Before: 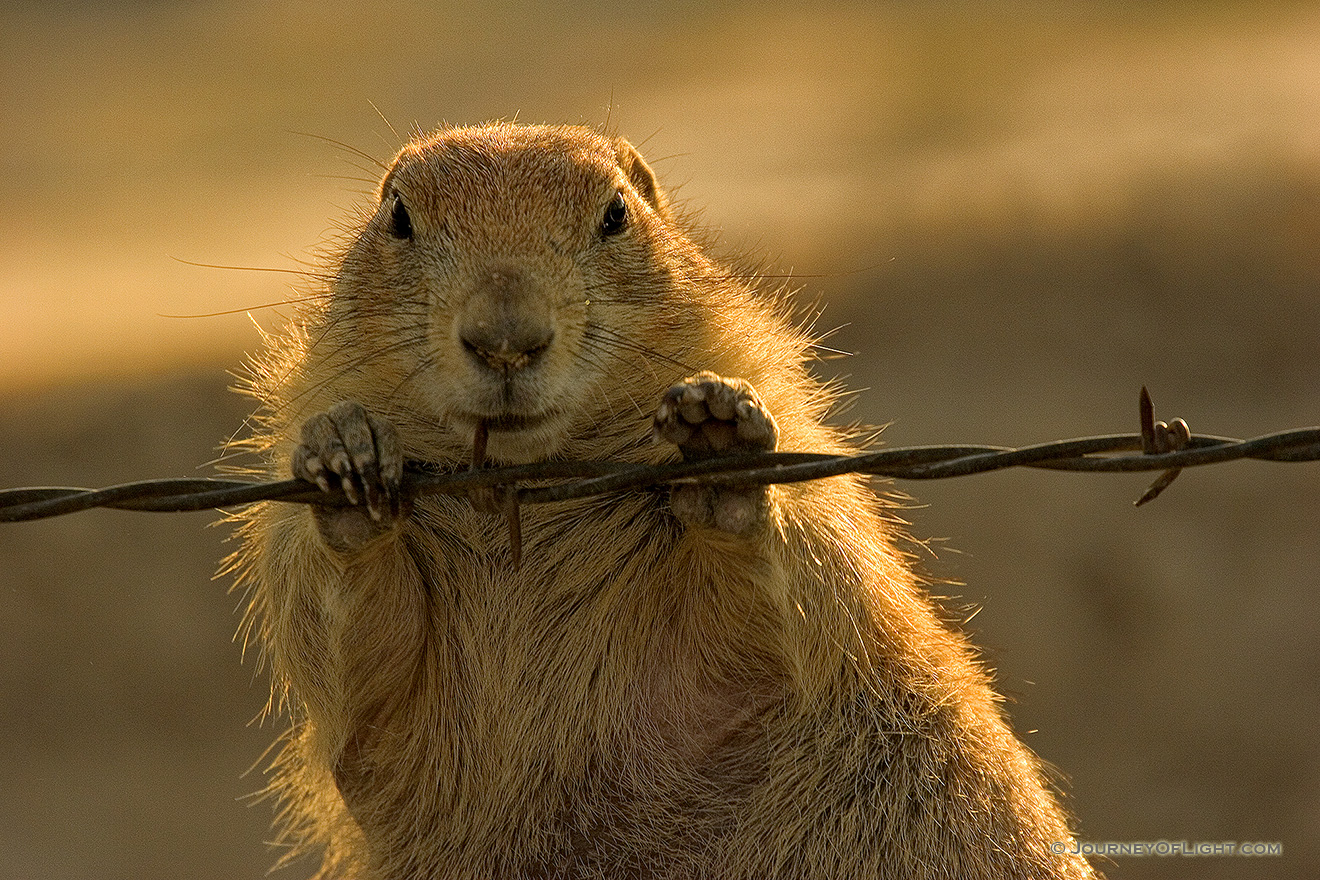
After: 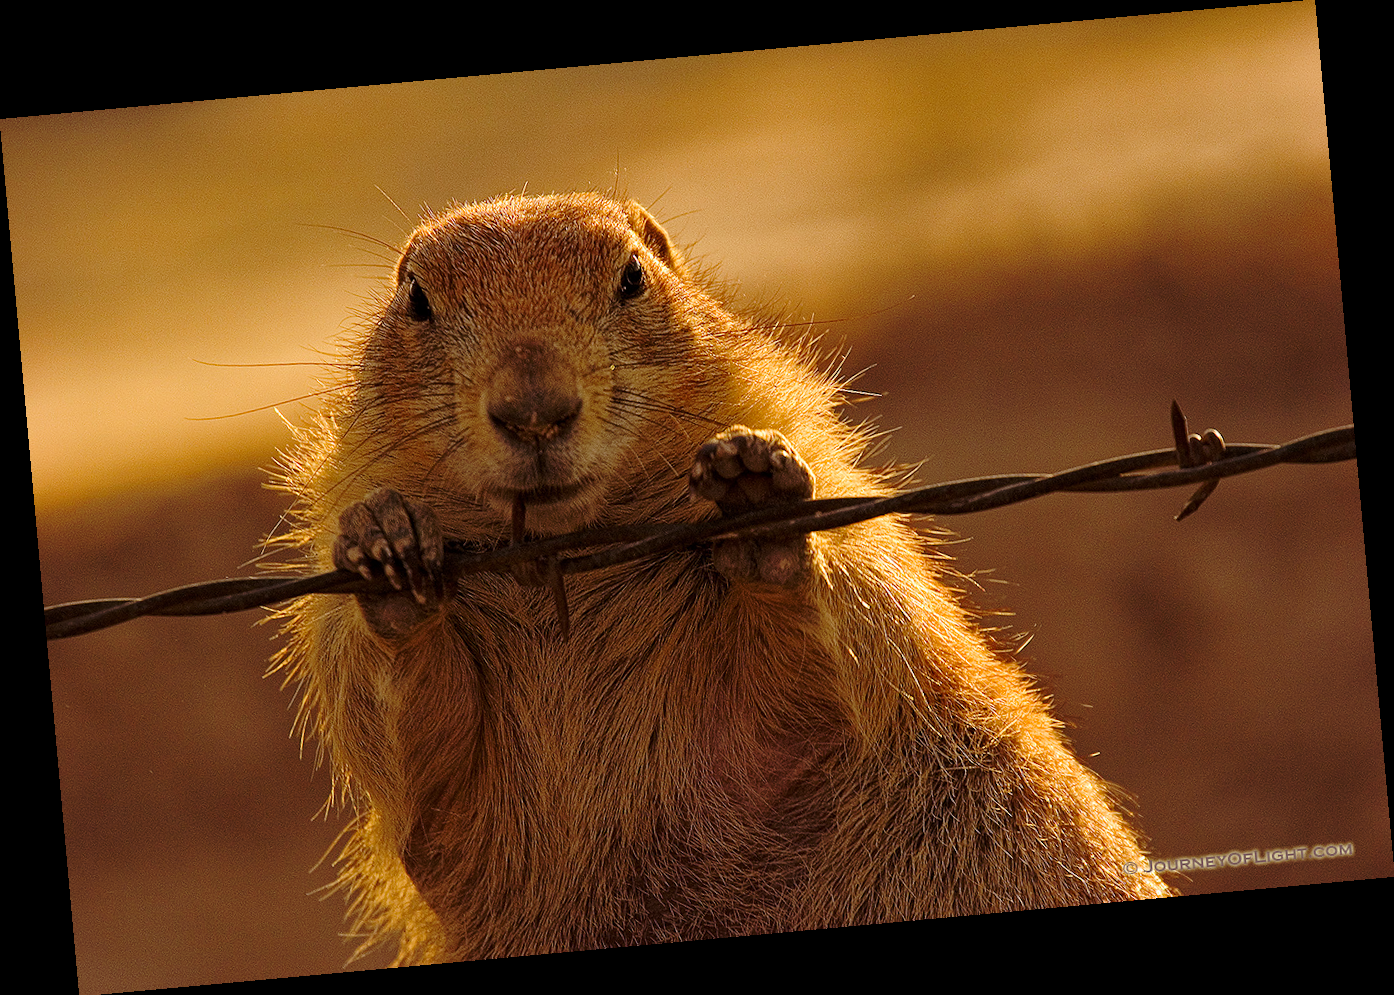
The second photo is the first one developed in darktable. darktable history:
rotate and perspective: rotation -5.2°, automatic cropping off
base curve: curves: ch0 [(0, 0) (0.073, 0.04) (0.157, 0.139) (0.492, 0.492) (0.758, 0.758) (1, 1)], preserve colors none
rgb levels: mode RGB, independent channels, levels [[0, 0.474, 1], [0, 0.5, 1], [0, 0.5, 1]]
